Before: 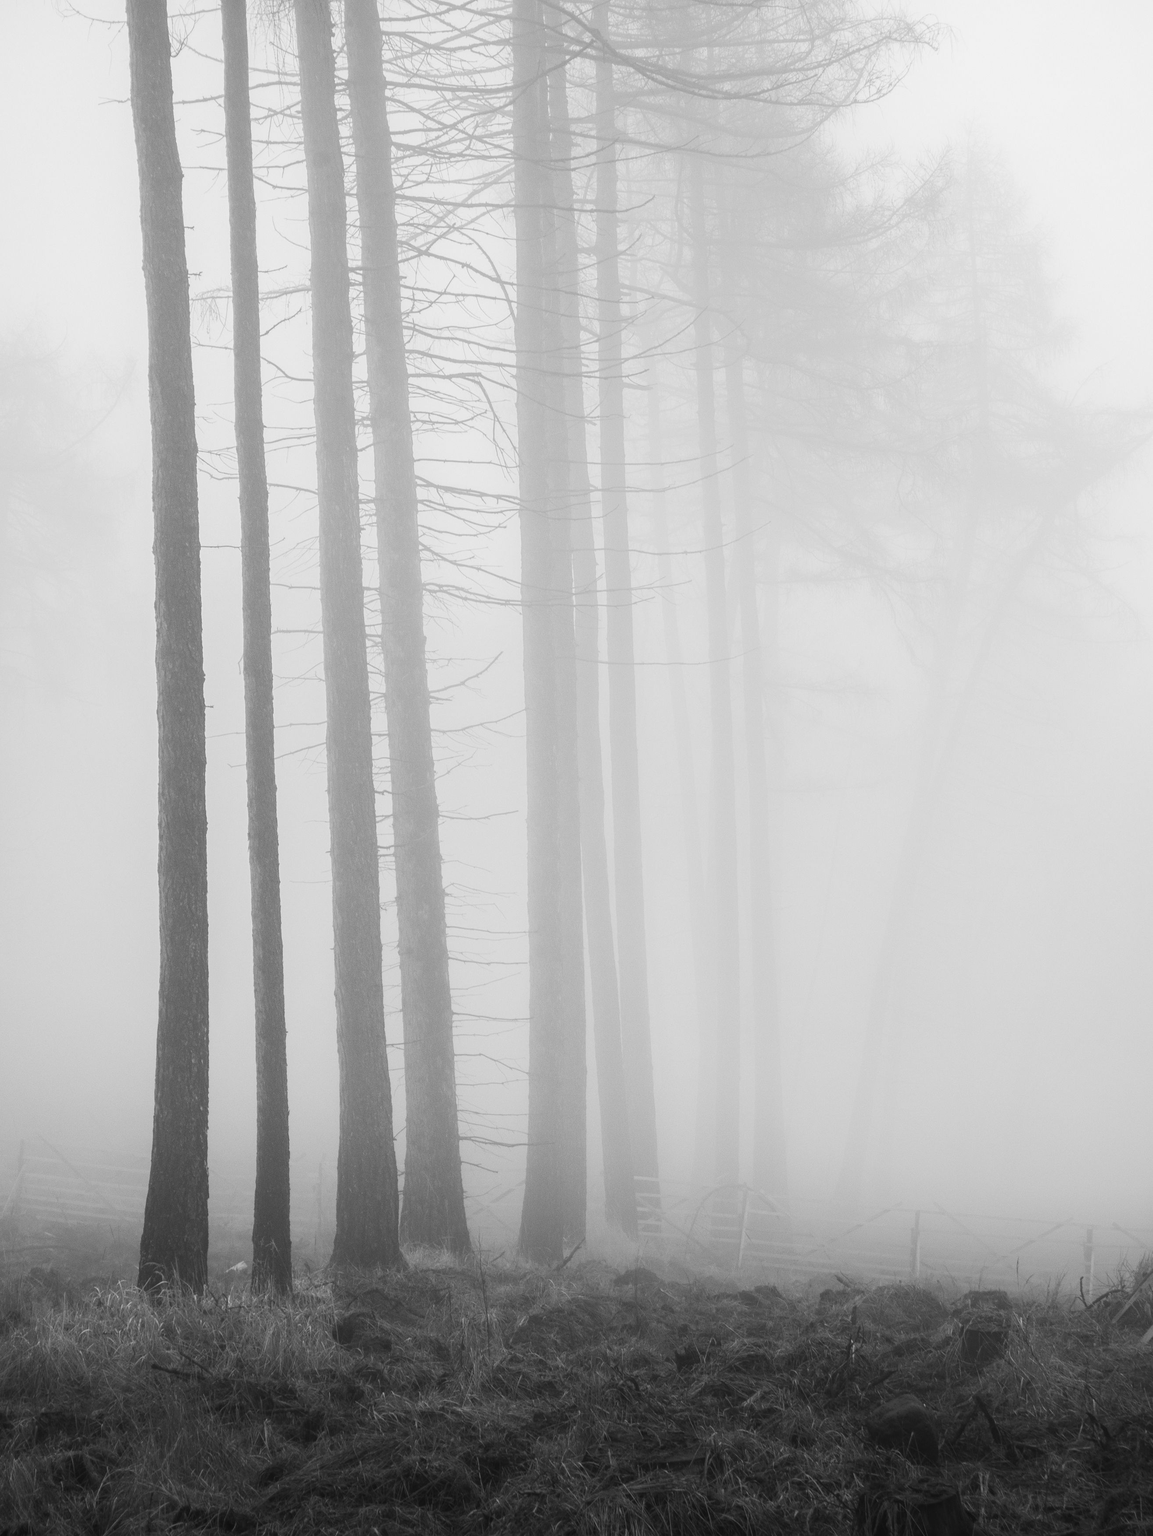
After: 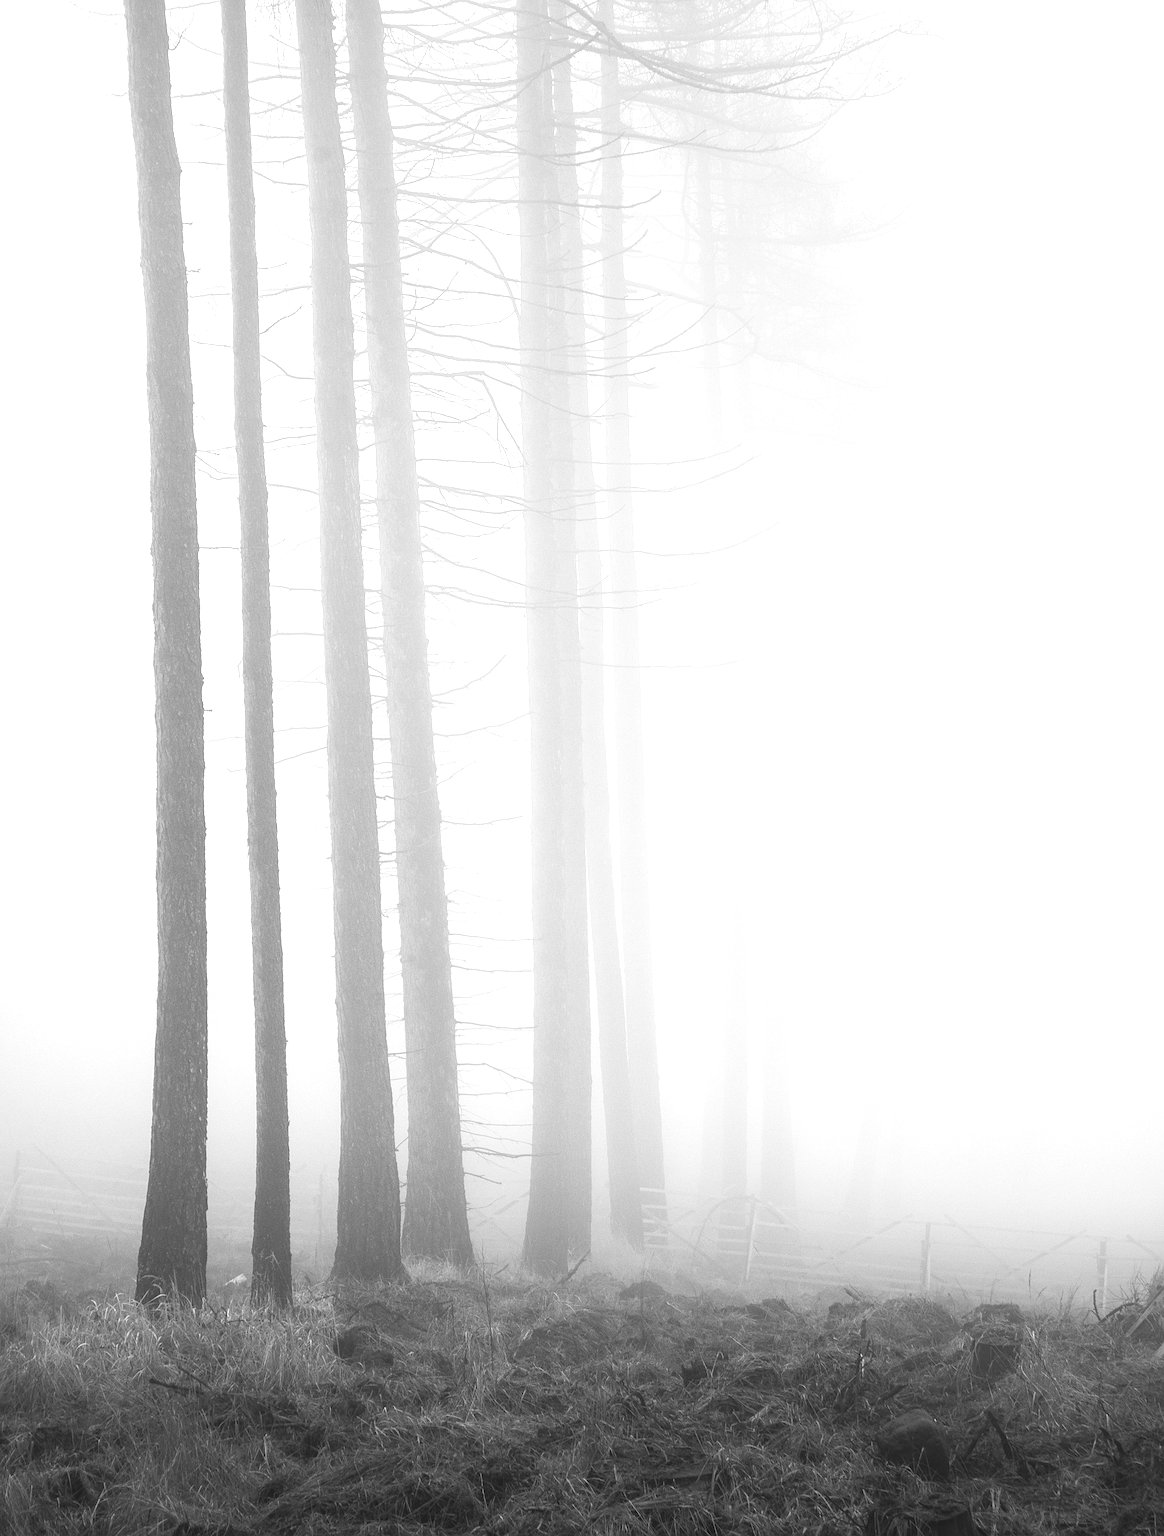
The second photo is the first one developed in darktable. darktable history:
sharpen: amount 0.499
crop: left 0.452%, top 0.534%, right 0.21%, bottom 0.931%
contrast brightness saturation: contrast 0.03, brightness 0.059, saturation 0.121
exposure: black level correction 0, exposure 0.698 EV, compensate exposure bias true, compensate highlight preservation false
tone equalizer: edges refinement/feathering 500, mask exposure compensation -1.57 EV, preserve details no
